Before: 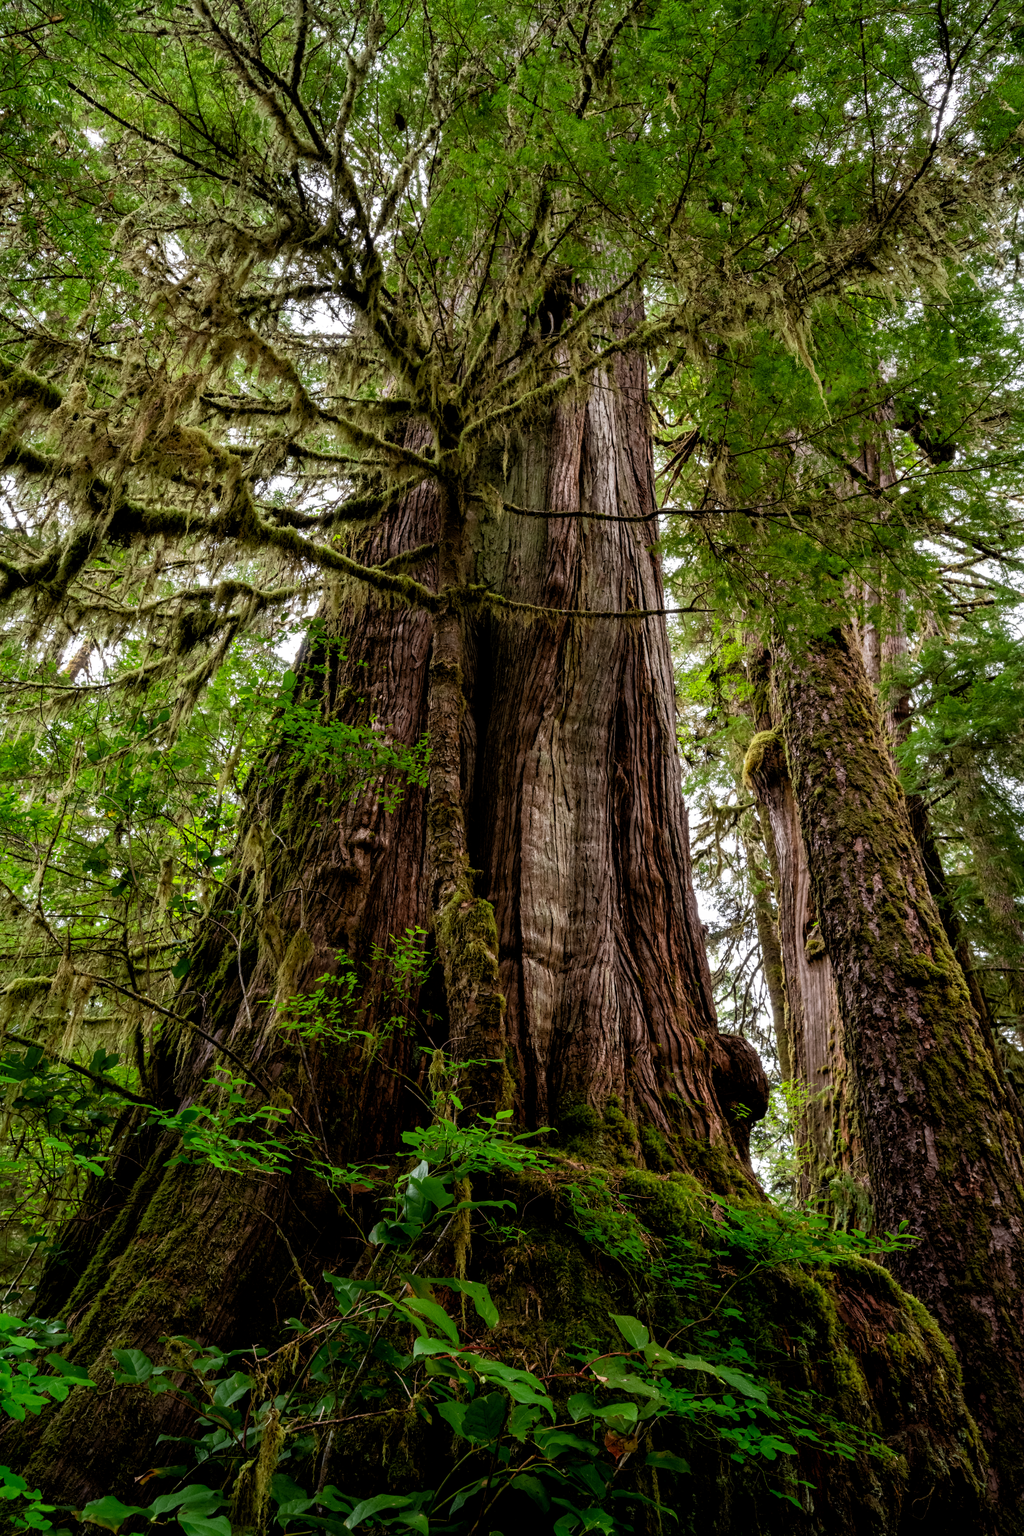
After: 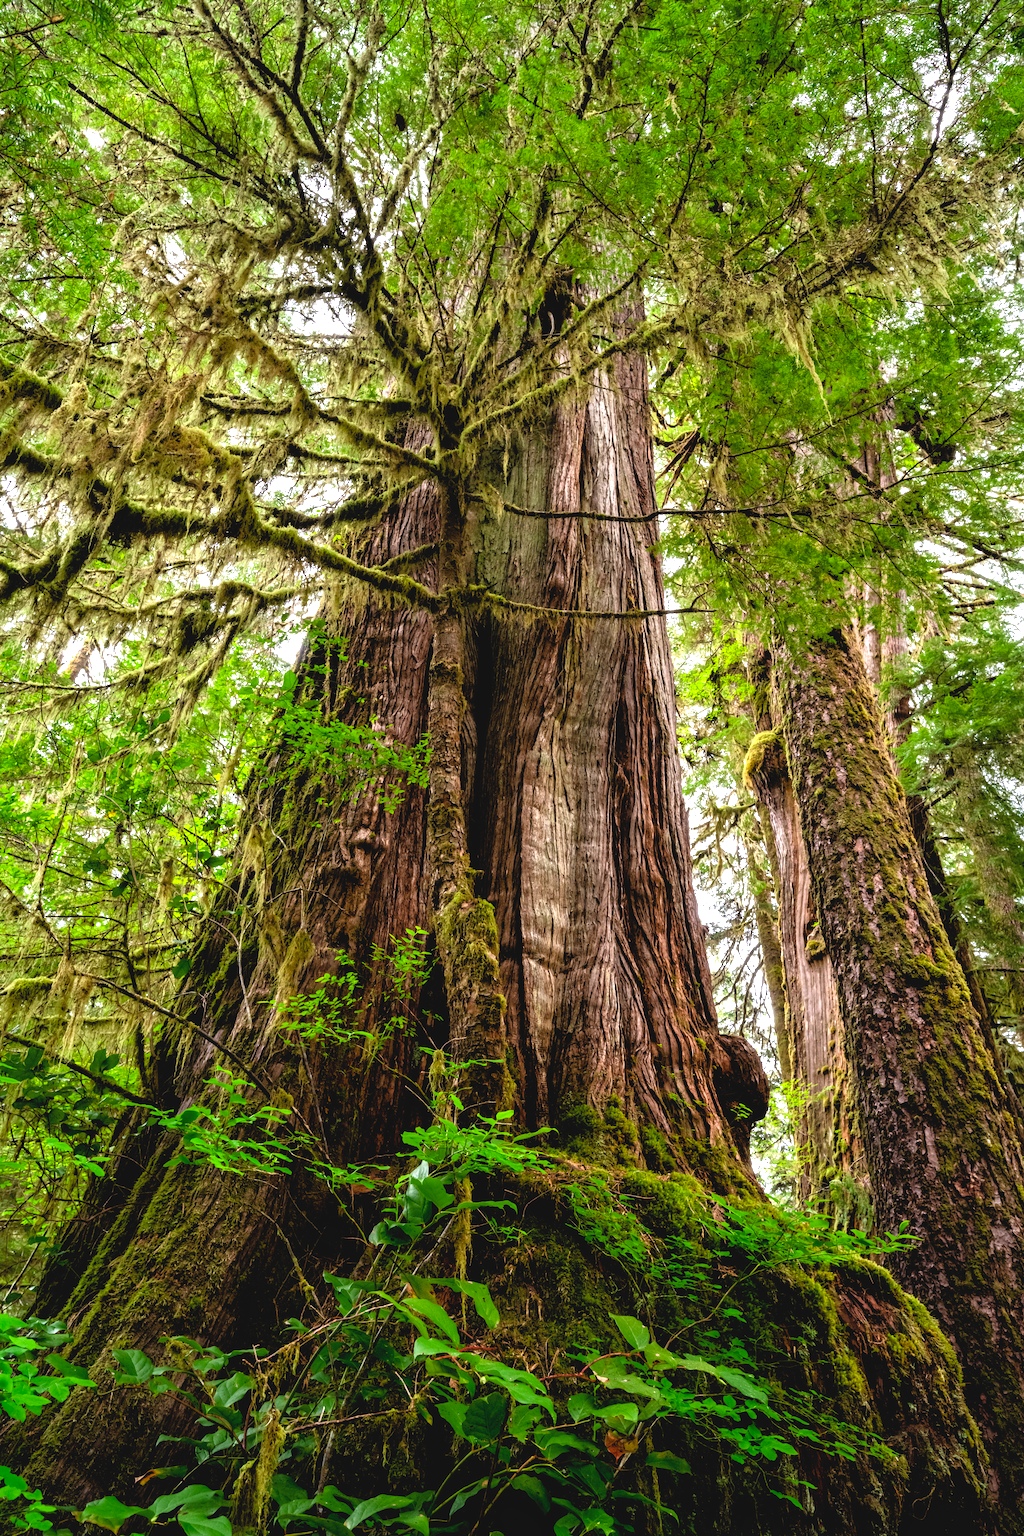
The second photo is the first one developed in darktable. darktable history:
exposure: exposure 1.067 EV, compensate highlight preservation false
local contrast: mode bilateral grid, contrast 20, coarseness 50, detail 102%, midtone range 0.2
contrast brightness saturation: contrast -0.094, brightness 0.047, saturation 0.081
